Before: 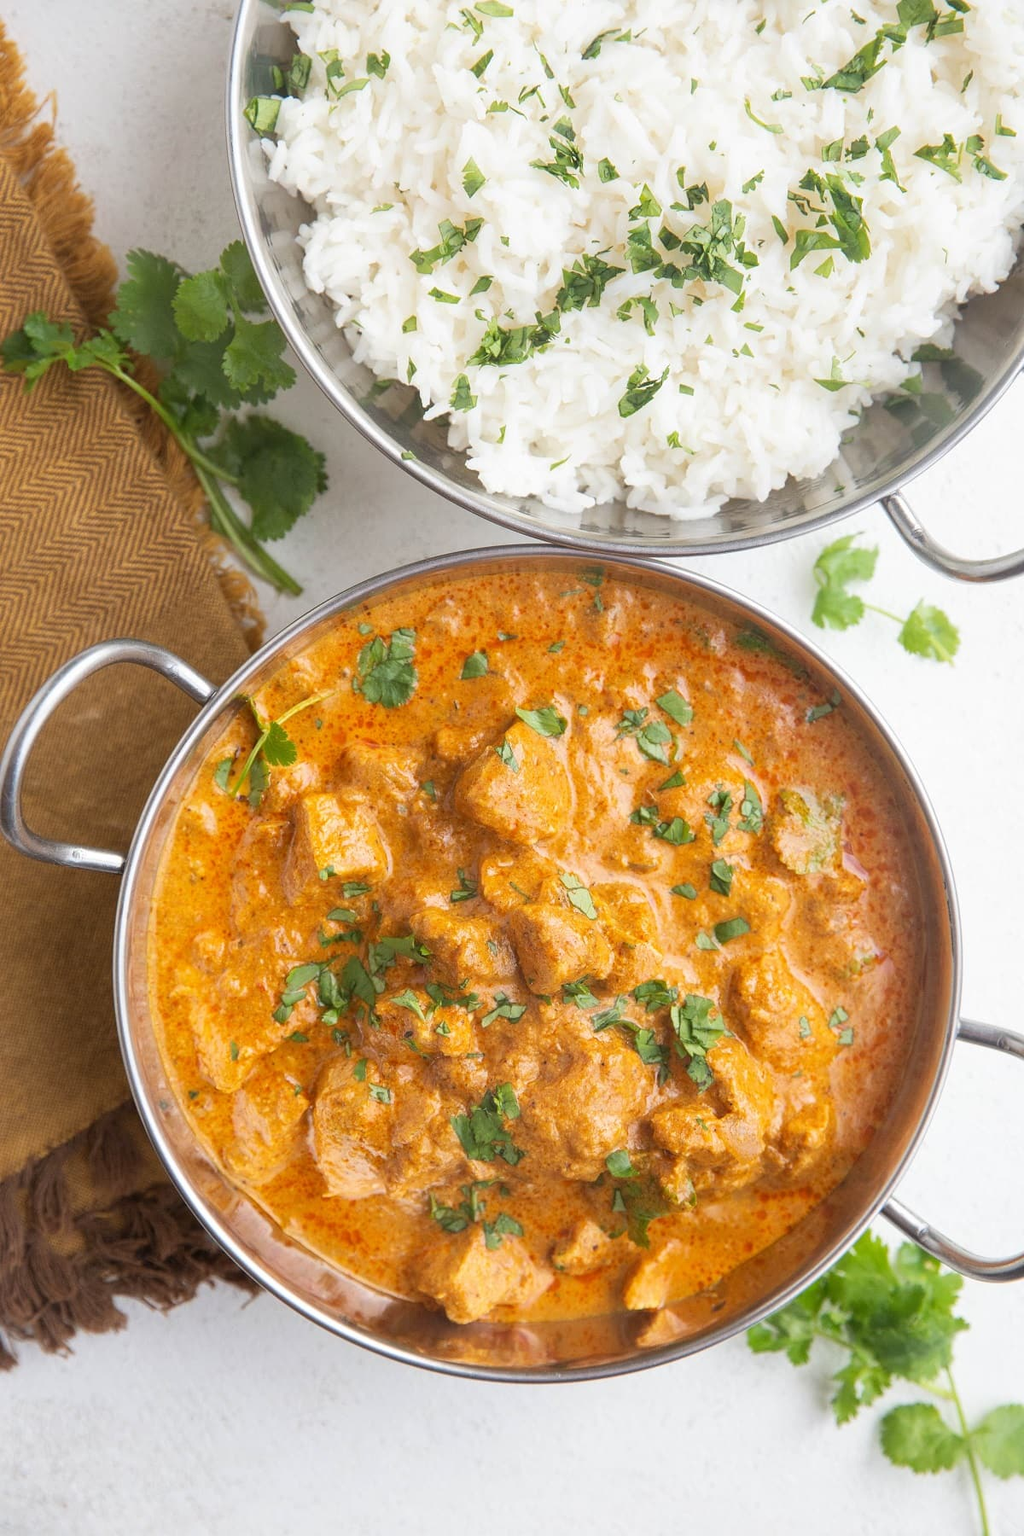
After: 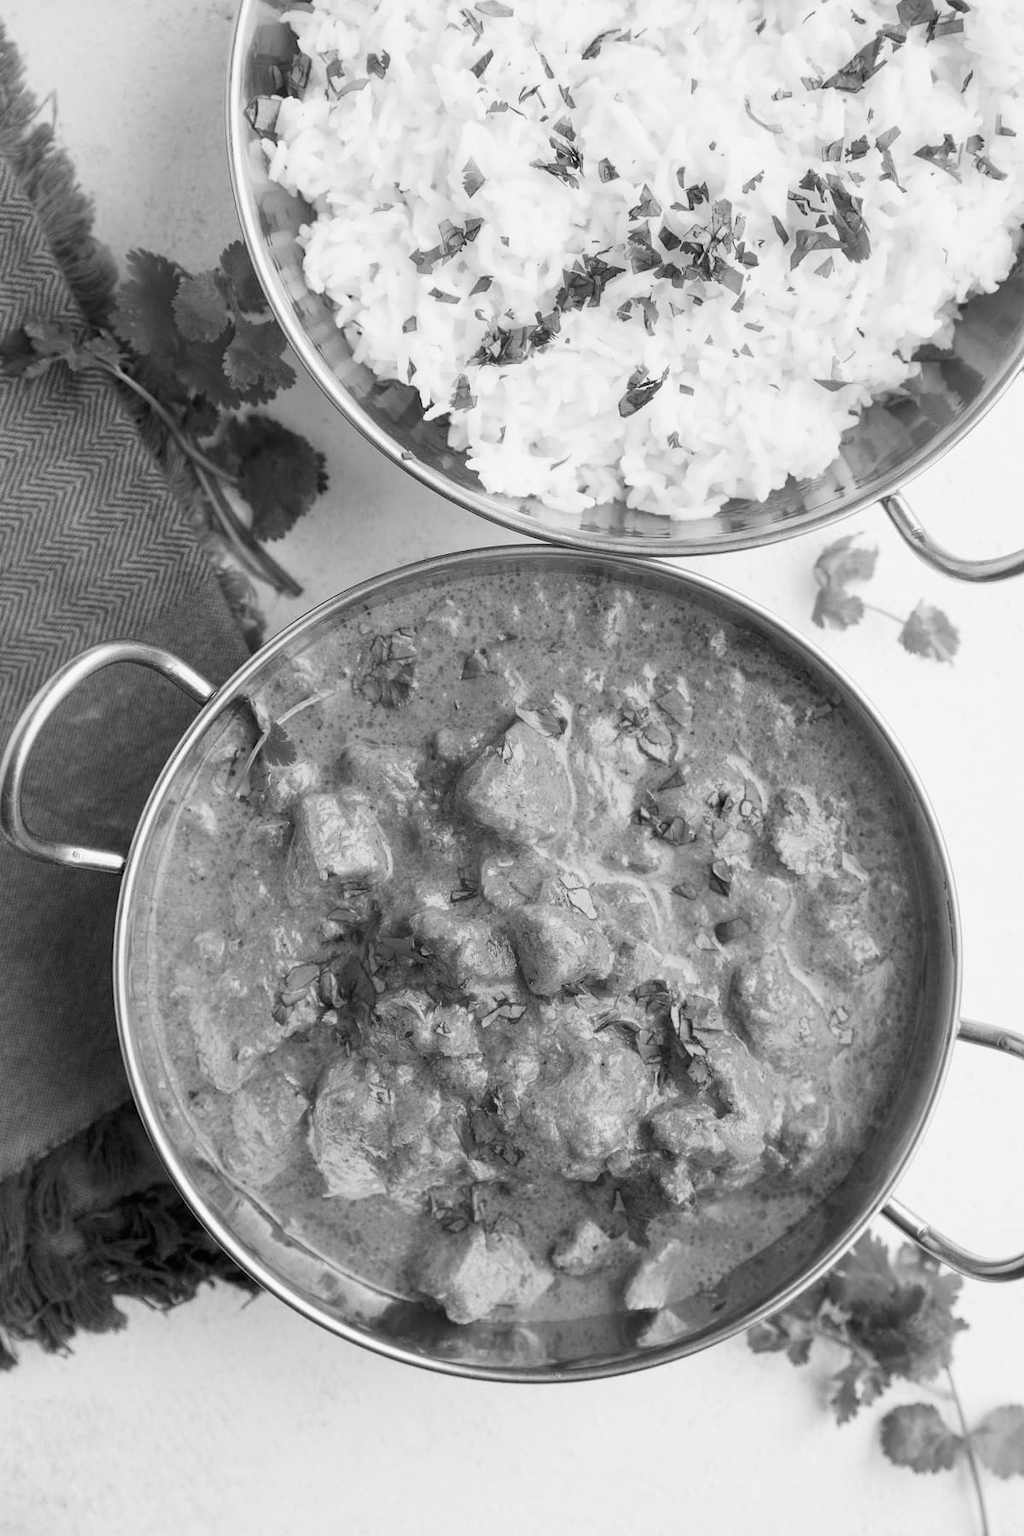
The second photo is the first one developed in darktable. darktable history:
tone curve: curves: ch0 [(0, 0) (0.118, 0.034) (0.182, 0.124) (0.265, 0.214) (0.504, 0.508) (0.783, 0.825) (1, 1)], color space Lab, linked channels, preserve colors none
color calibration "t3mujinpack channel mixer": output gray [0.22, 0.42, 0.37, 0], gray › normalize channels true, illuminant same as pipeline (D50), adaptation XYZ, x 0.346, y 0.359, gamut compression 0
